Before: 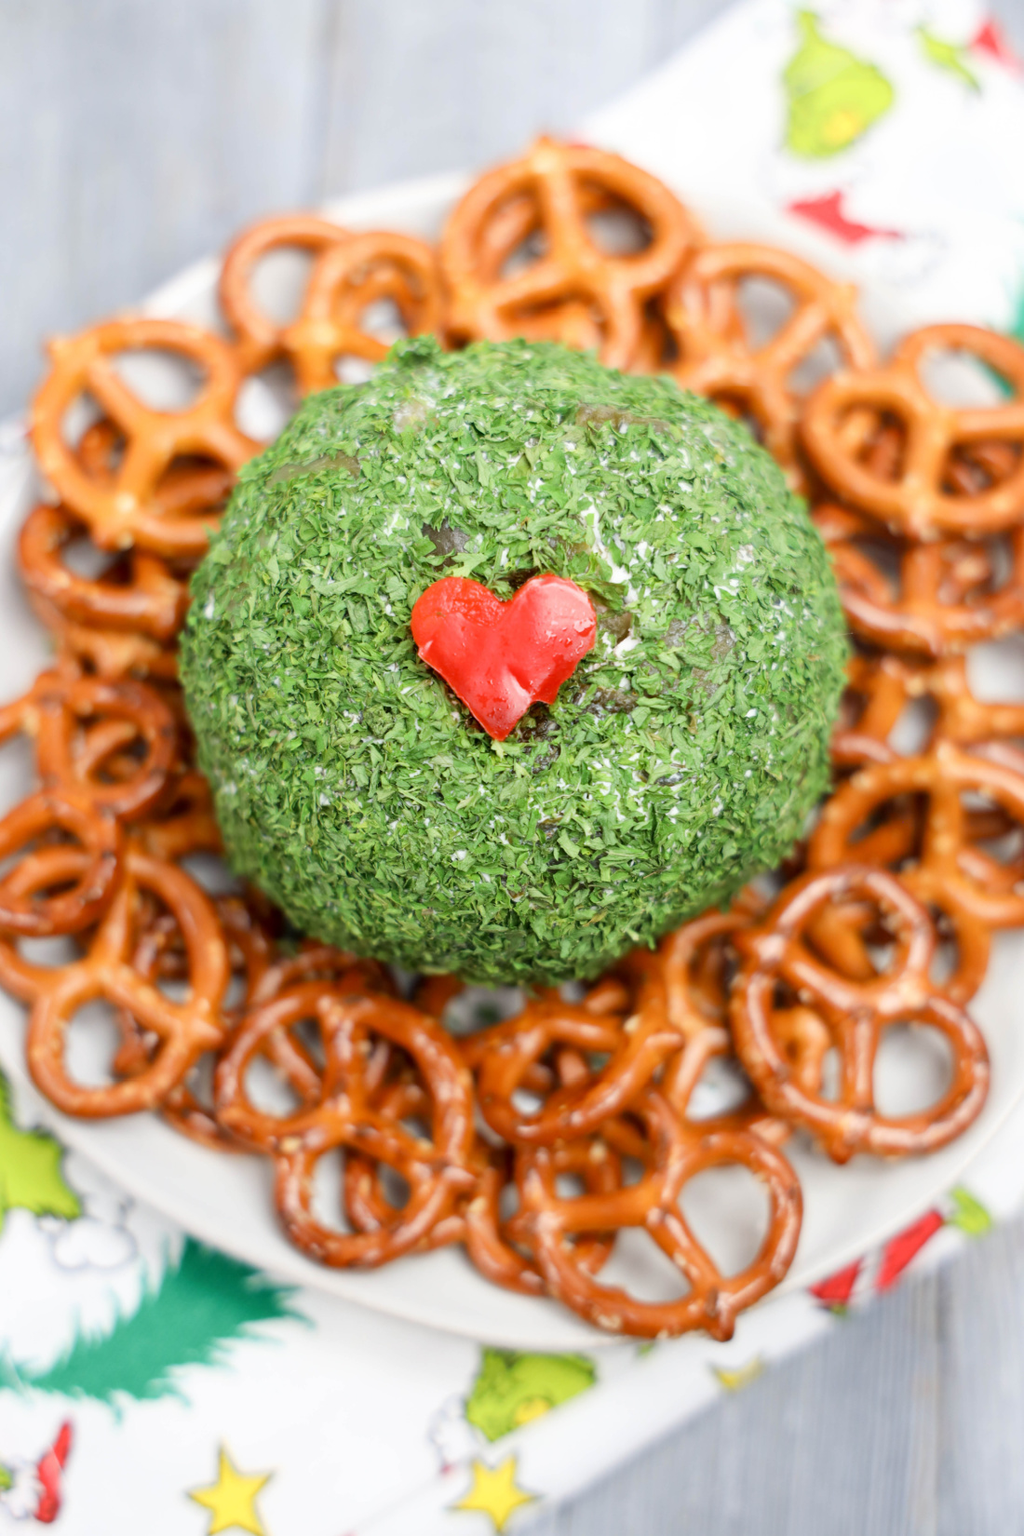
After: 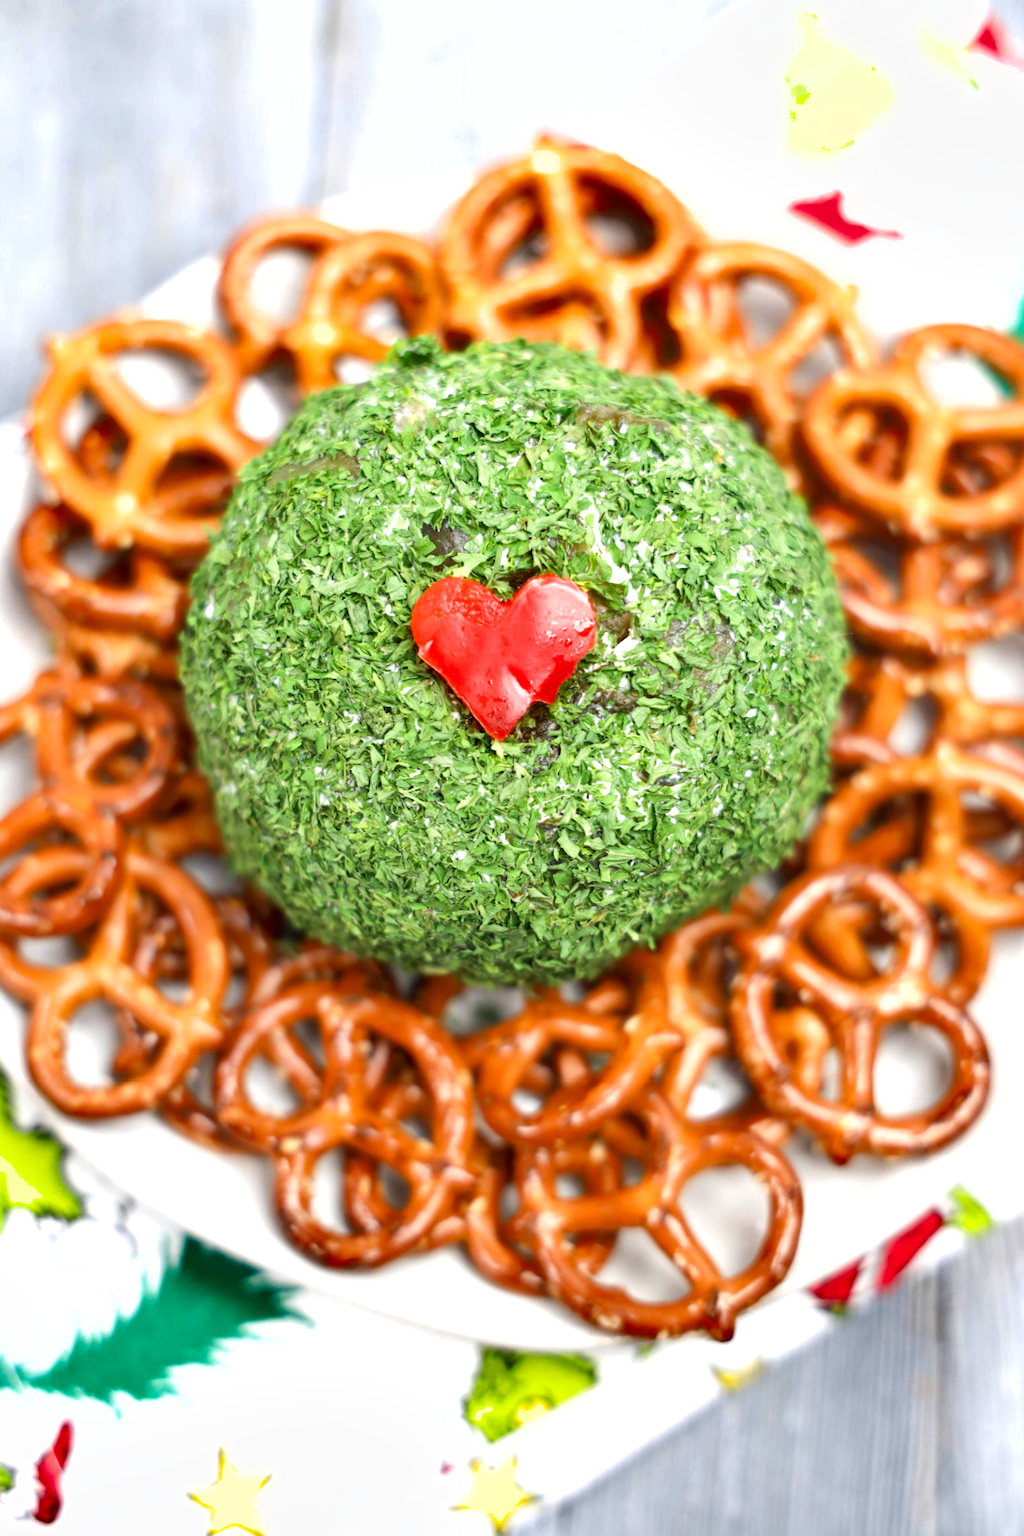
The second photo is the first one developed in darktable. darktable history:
tone equalizer: edges refinement/feathering 500, mask exposure compensation -1.57 EV, preserve details guided filter
shadows and highlights: low approximation 0.01, soften with gaussian
exposure: black level correction 0, exposure 0.5 EV, compensate exposure bias true, compensate highlight preservation false
